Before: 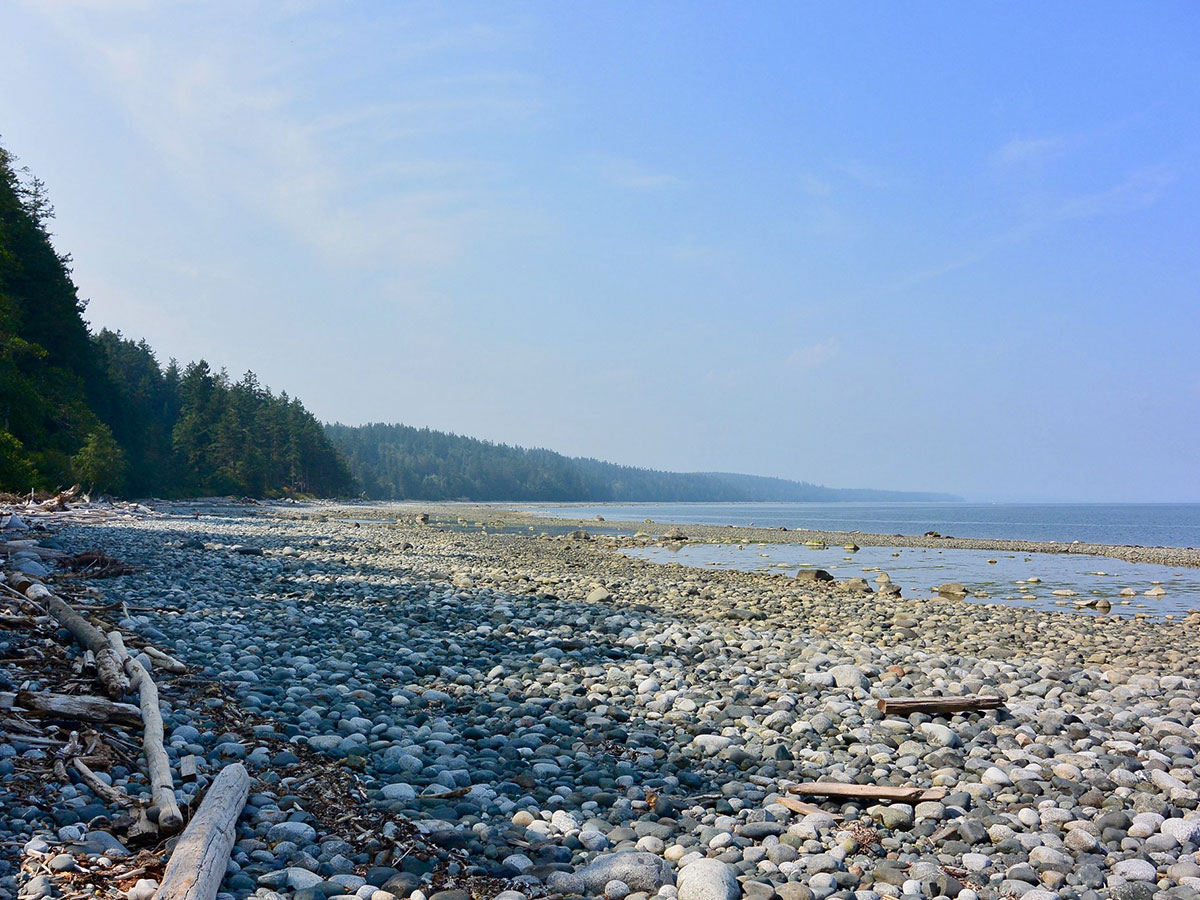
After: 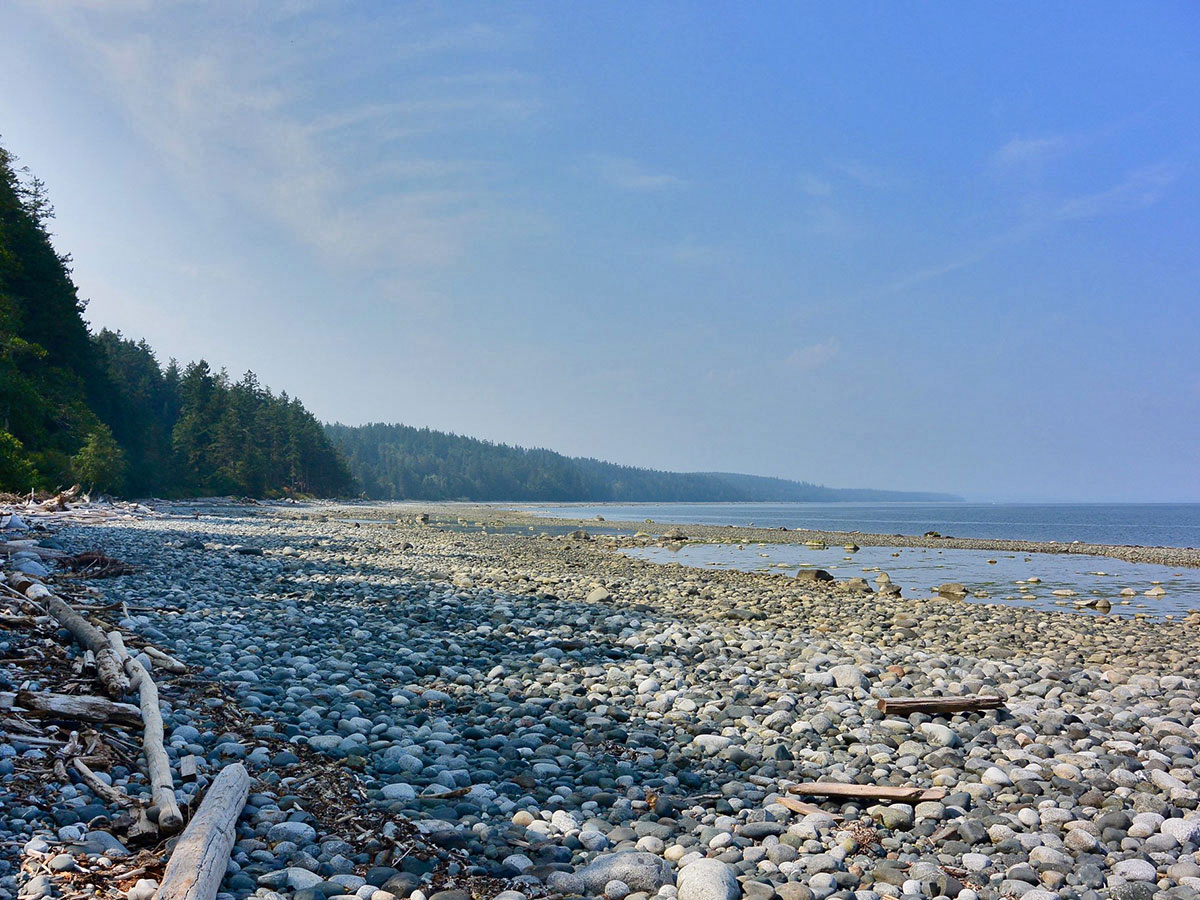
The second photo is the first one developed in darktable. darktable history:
shadows and highlights: radius 100.75, shadows 50.35, highlights -64.16, soften with gaussian
